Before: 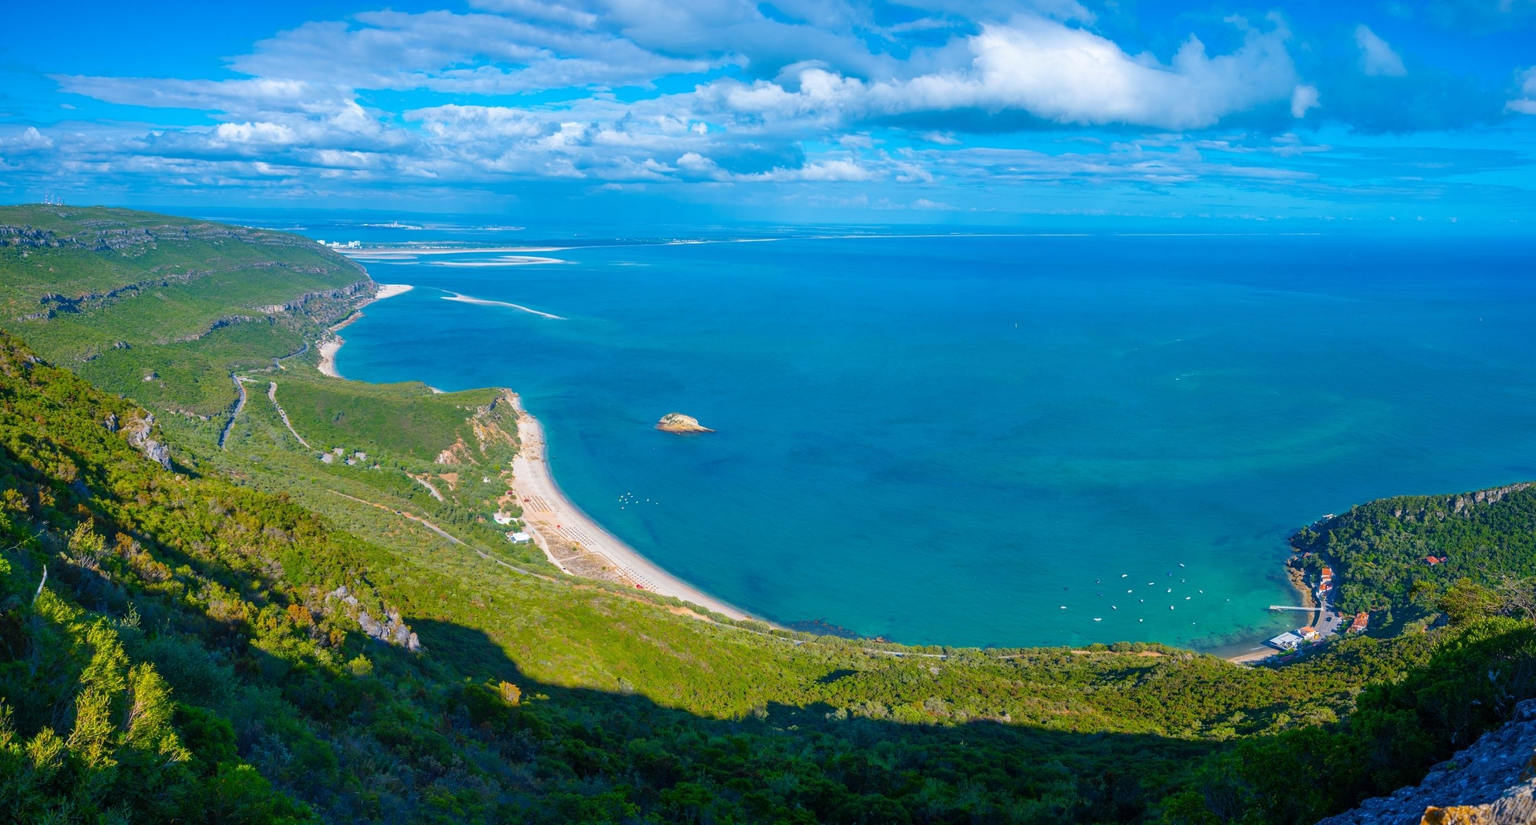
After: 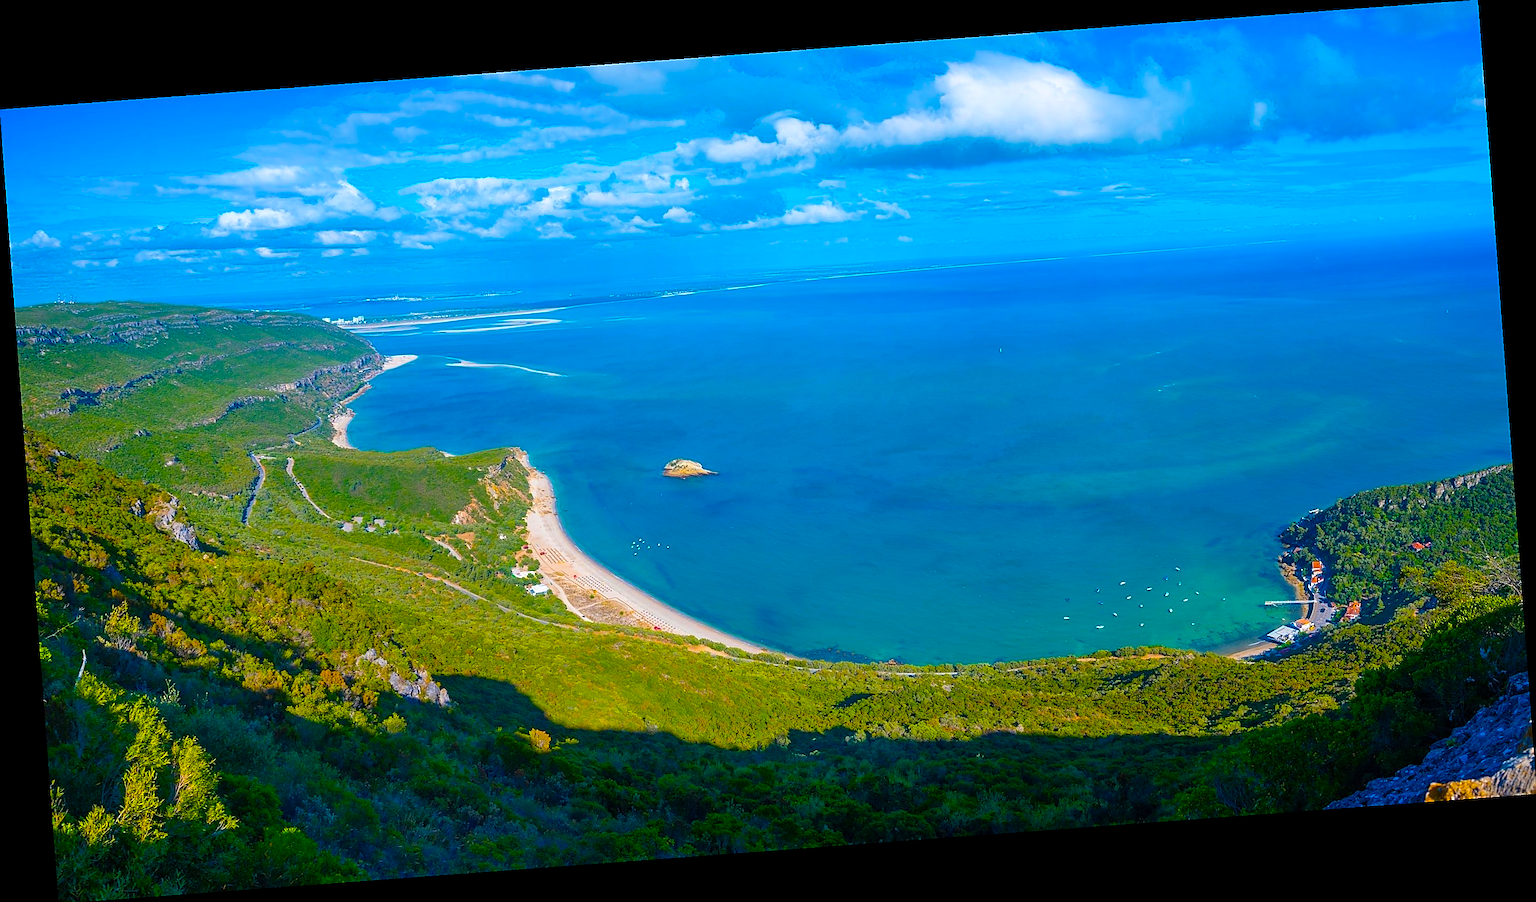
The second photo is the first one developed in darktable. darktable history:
sharpen: radius 1.4, amount 1.25, threshold 0.7
color balance rgb: linear chroma grading › global chroma 15%, perceptual saturation grading › global saturation 30%
rotate and perspective: rotation -4.25°, automatic cropping off
